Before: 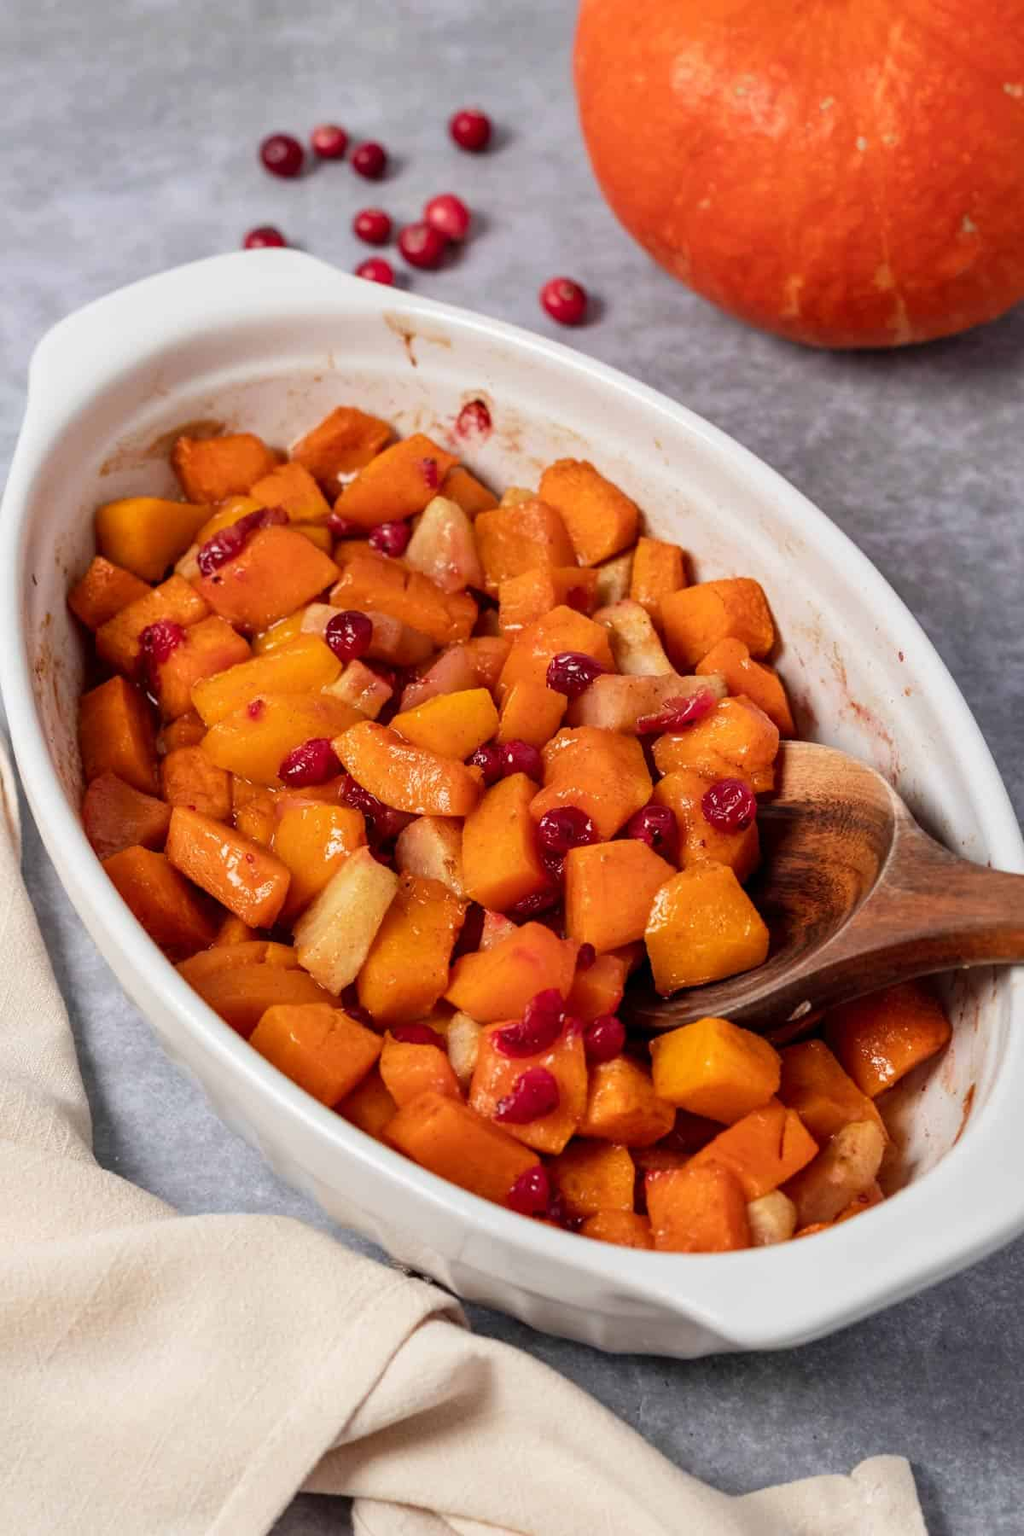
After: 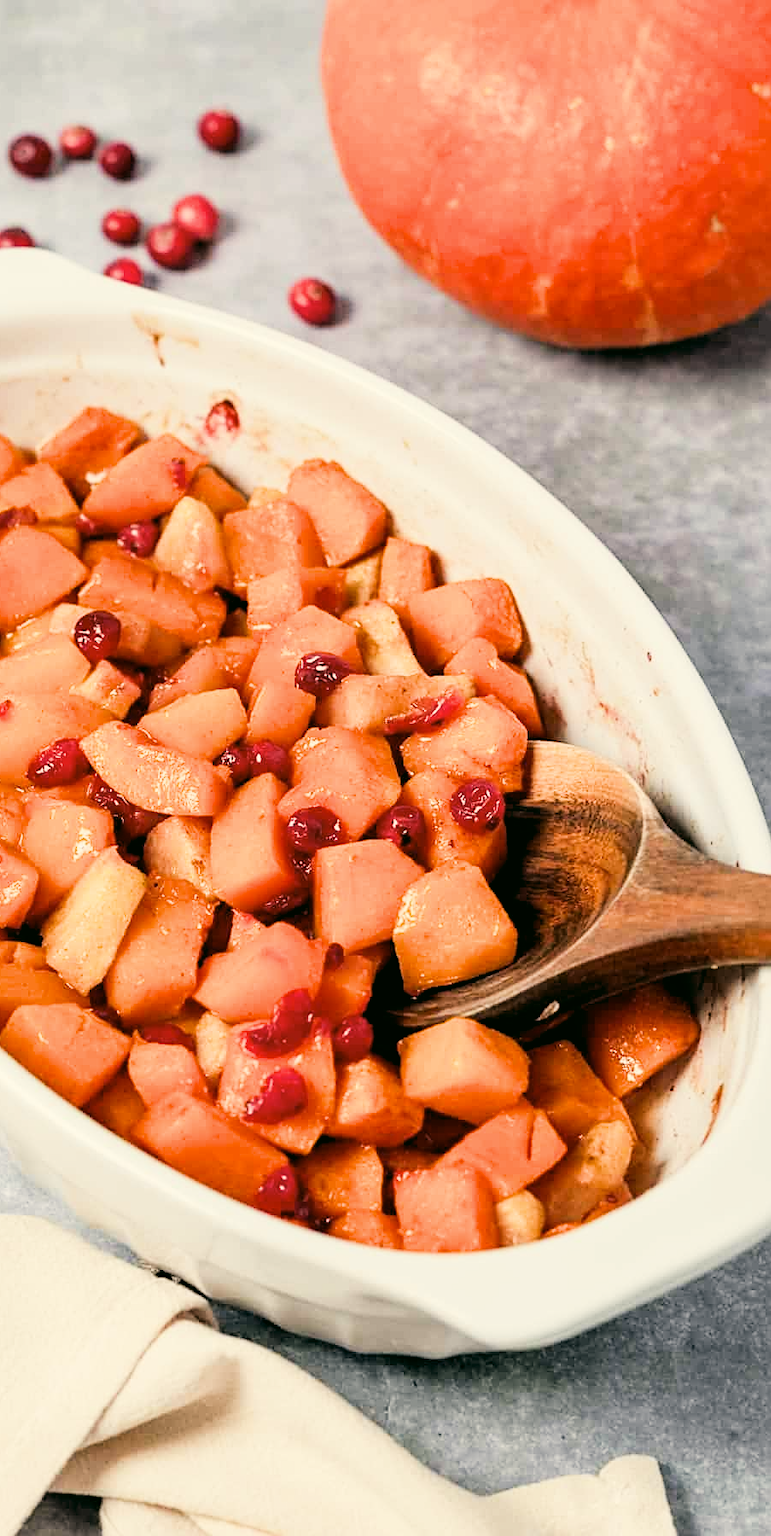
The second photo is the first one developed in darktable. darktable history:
exposure: black level correction 0, exposure 0.951 EV, compensate highlight preservation false
crop and rotate: left 24.61%
filmic rgb: black relative exposure -5.04 EV, white relative exposure 3.99 EV, hardness 2.89, contrast 1.298, highlights saturation mix -30.31%
sharpen: amount 0.492
color correction: highlights a* -0.496, highlights b* 9.43, shadows a* -8.69, shadows b* 0.572
